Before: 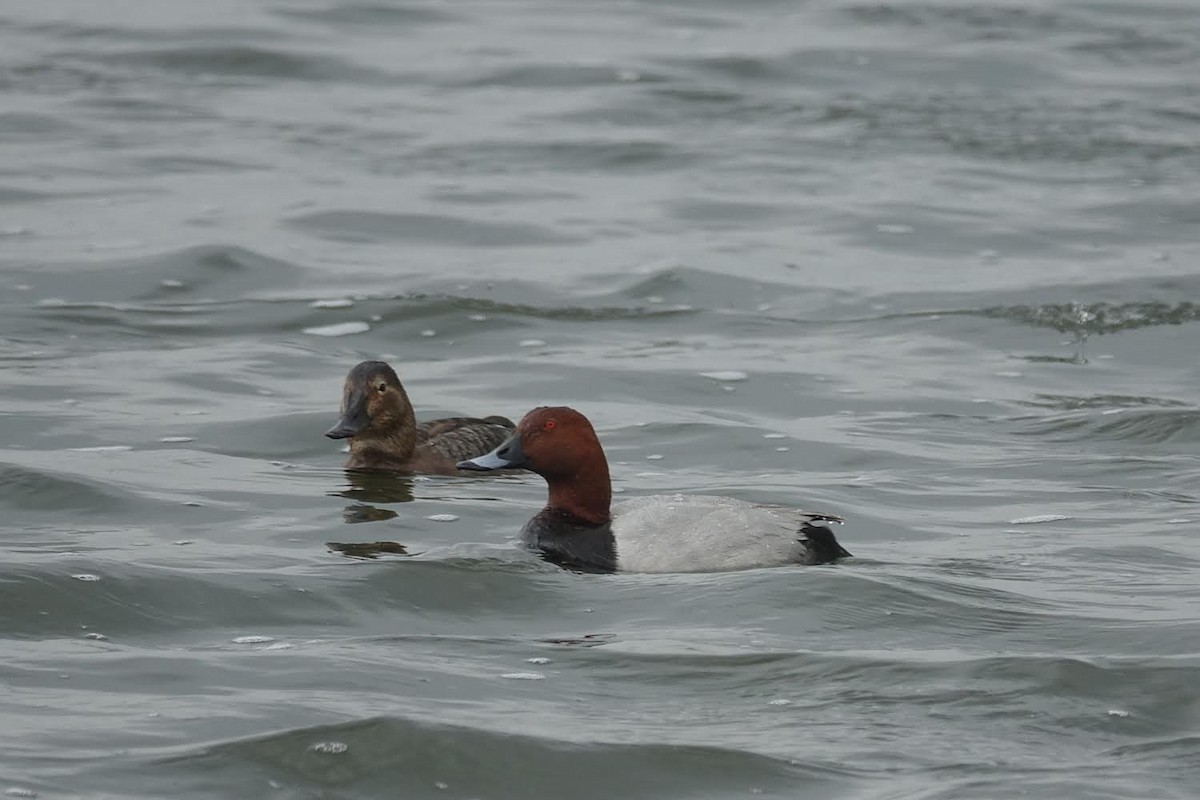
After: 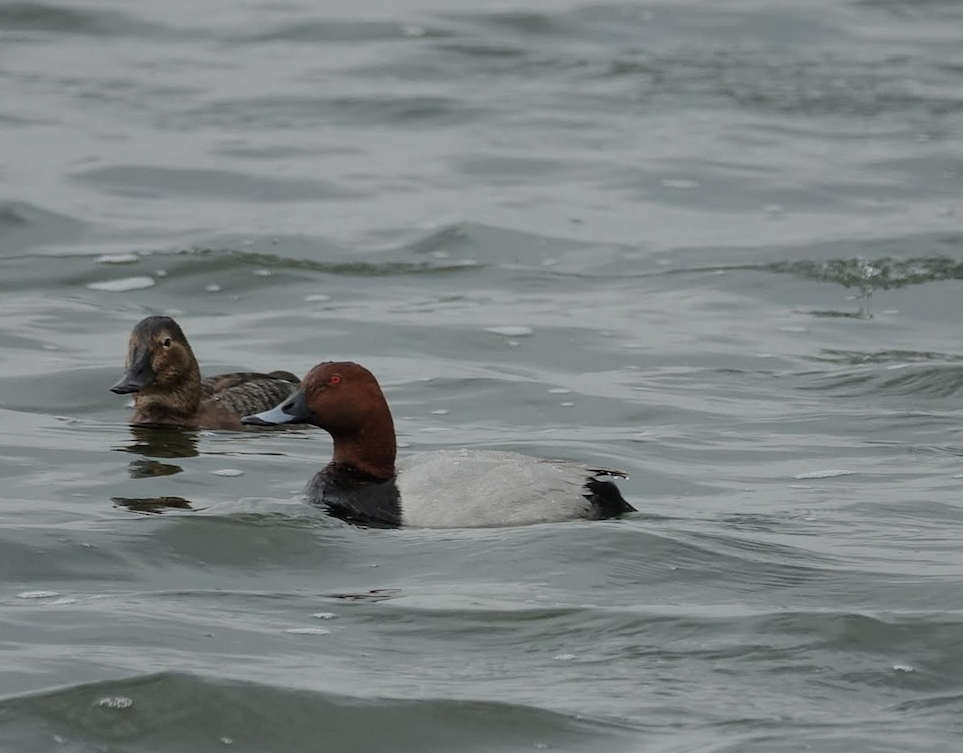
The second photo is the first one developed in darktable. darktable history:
crop and rotate: left 17.939%, top 5.753%, right 1.777%
filmic rgb: black relative exposure -7.65 EV, white relative exposure 4.56 EV, threshold 5.98 EV, hardness 3.61, enable highlight reconstruction true
